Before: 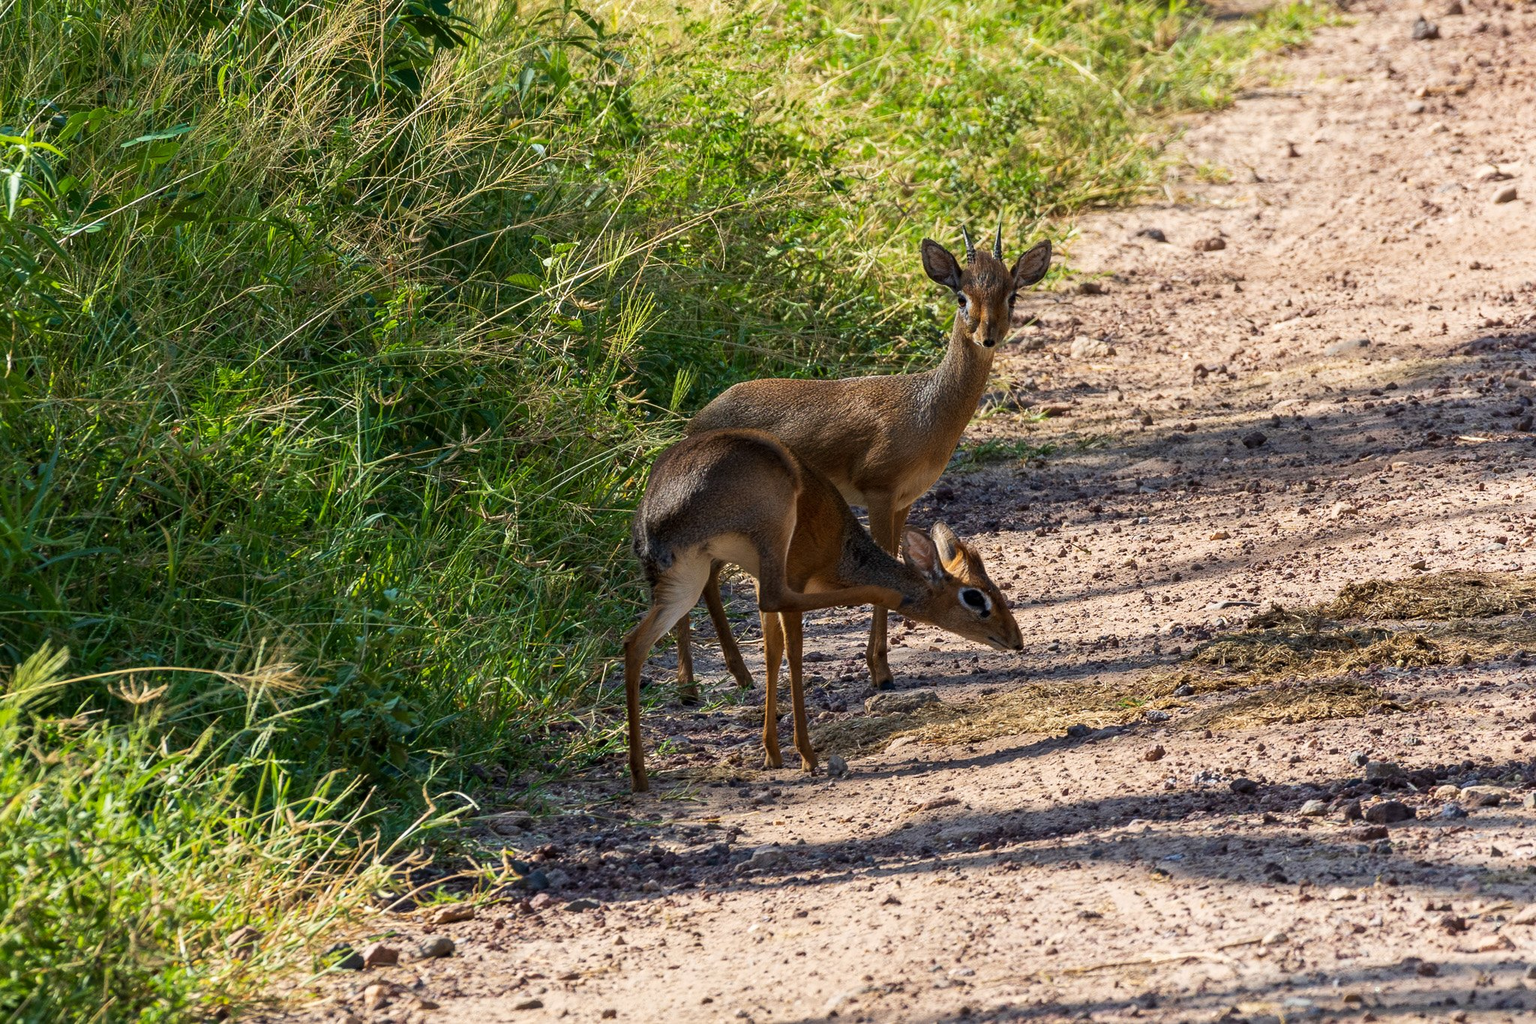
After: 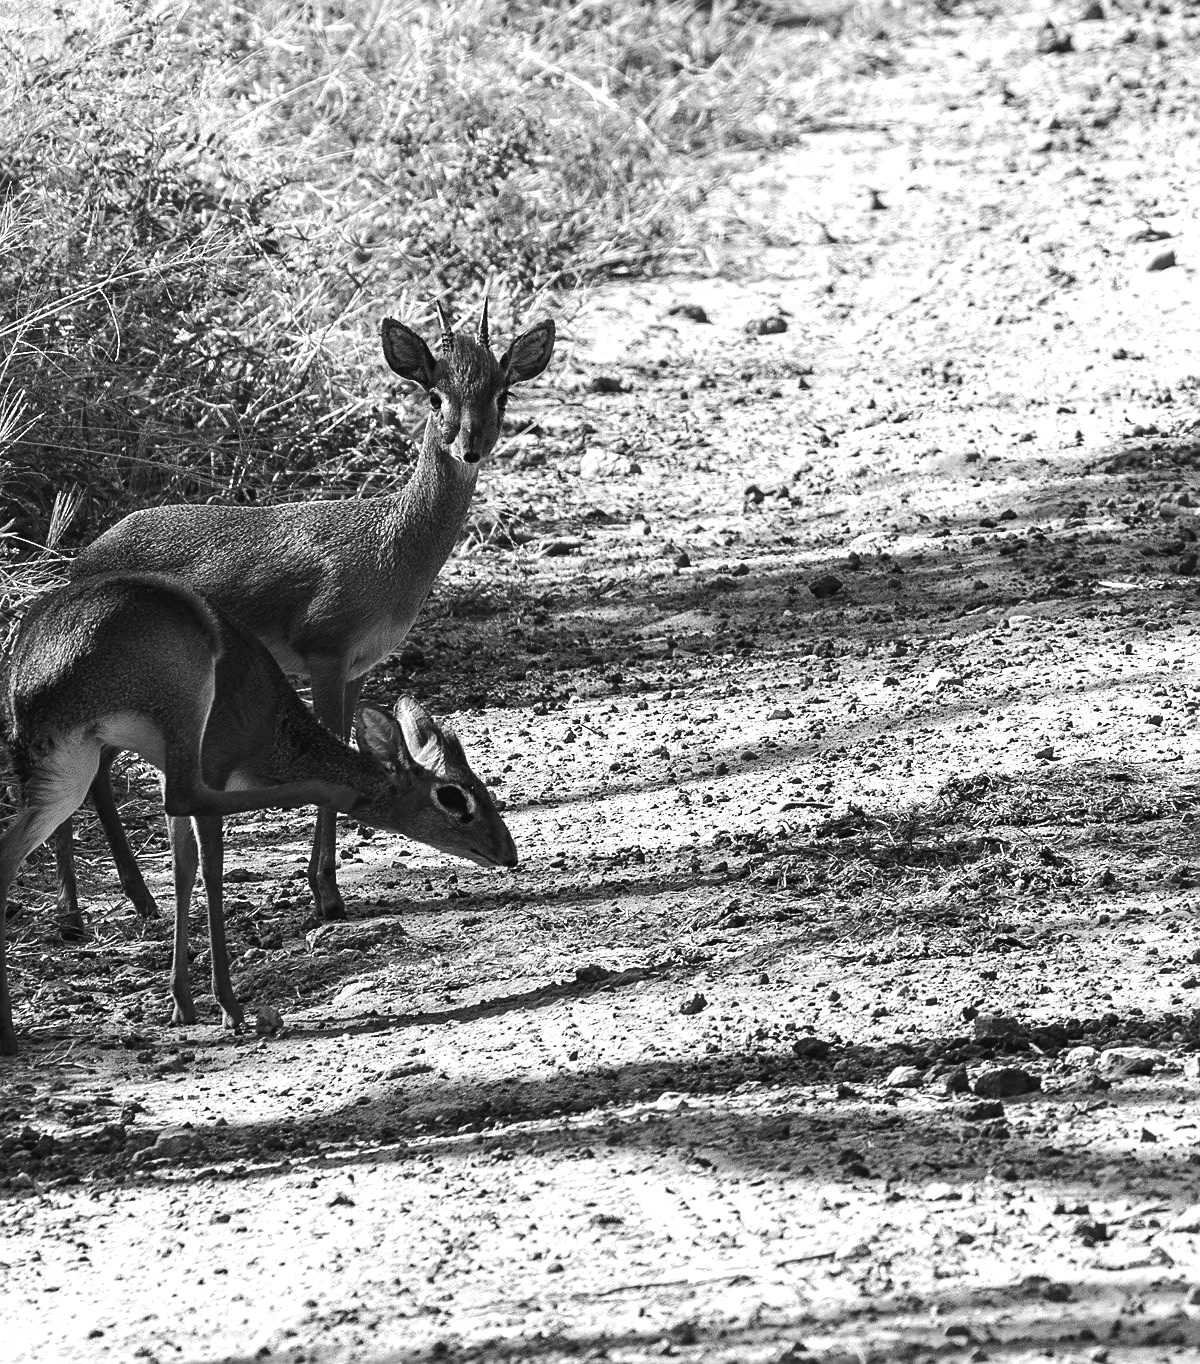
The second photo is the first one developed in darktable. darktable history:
sharpen: radius 1.864, amount 0.398, threshold 1.271
color balance rgb: global offset › luminance 0.71%, perceptual saturation grading › global saturation -11.5%, perceptual brilliance grading › highlights 17.77%, perceptual brilliance grading › mid-tones 31.71%, perceptual brilliance grading › shadows -31.01%, global vibrance 50%
monochrome: on, module defaults
crop: left 41.402%
